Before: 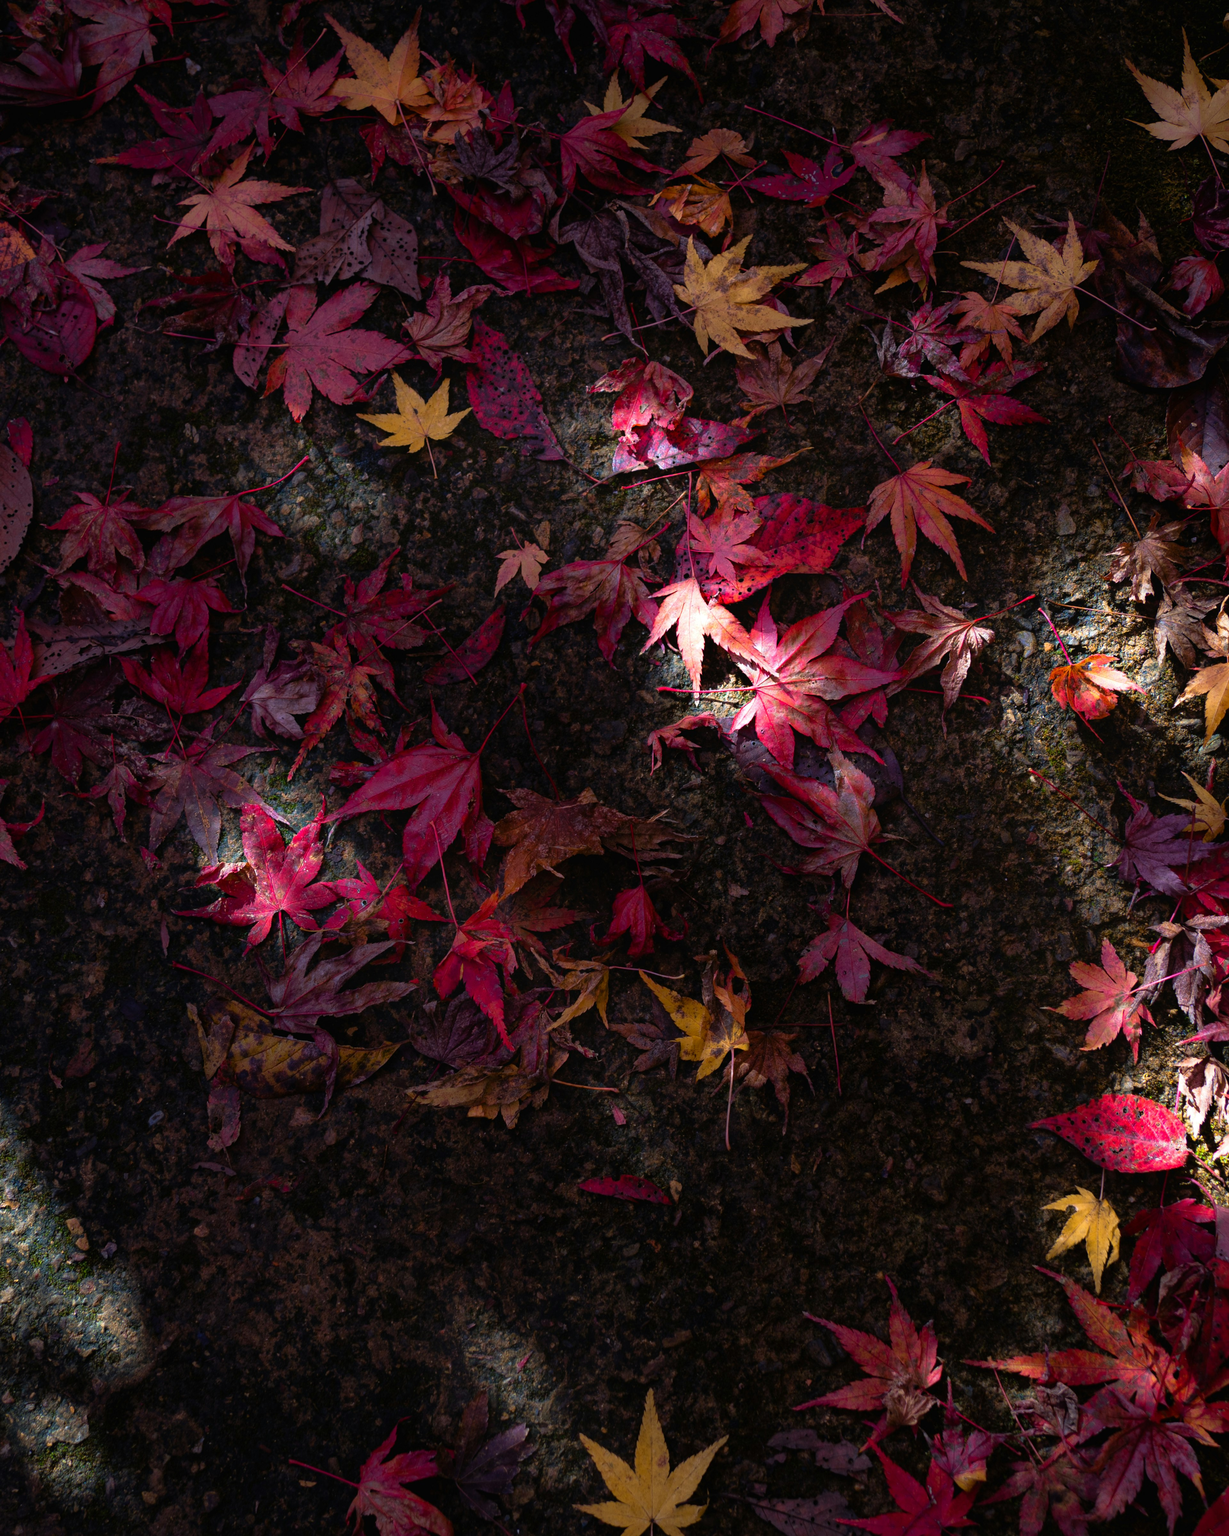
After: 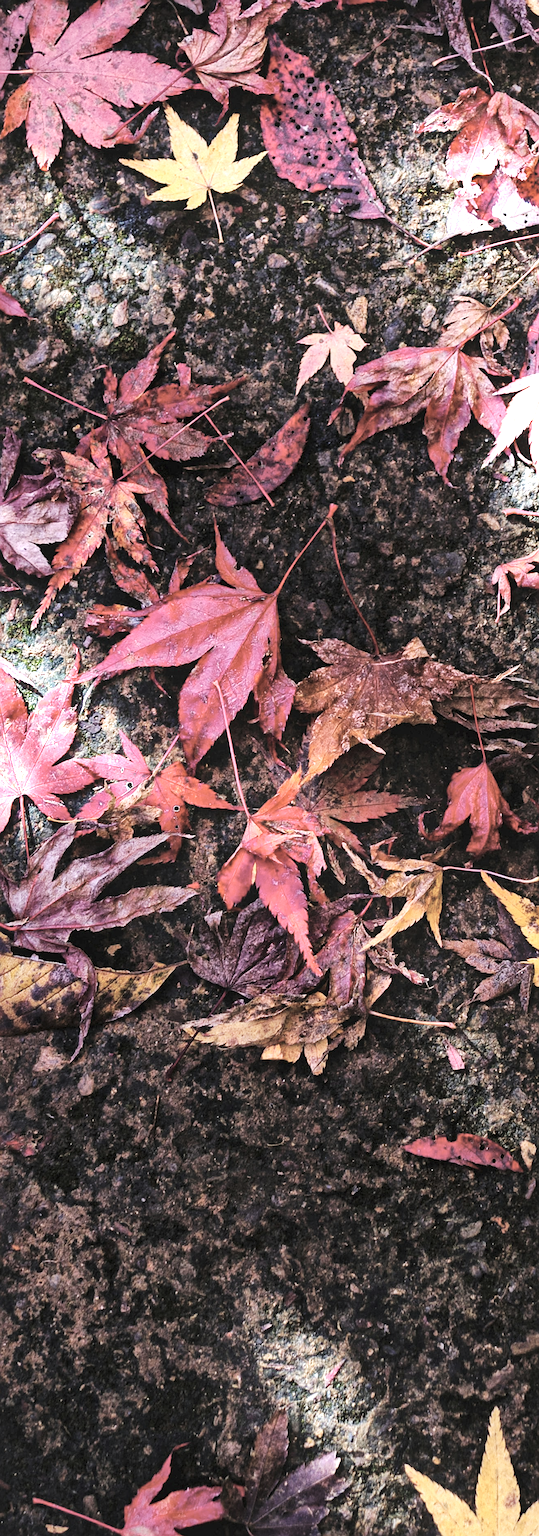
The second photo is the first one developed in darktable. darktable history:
crop and rotate: left 21.447%, top 18.872%, right 44.242%, bottom 3.004%
contrast brightness saturation: brightness 0.19, saturation -0.491
local contrast: mode bilateral grid, contrast 51, coarseness 51, detail 150%, midtone range 0.2
exposure: black level correction 0, exposure 2.133 EV, compensate exposure bias true, compensate highlight preservation false
sharpen: on, module defaults
base curve: curves: ch0 [(0, 0) (0.032, 0.025) (0.121, 0.166) (0.206, 0.329) (0.605, 0.79) (1, 1)], preserve colors none
